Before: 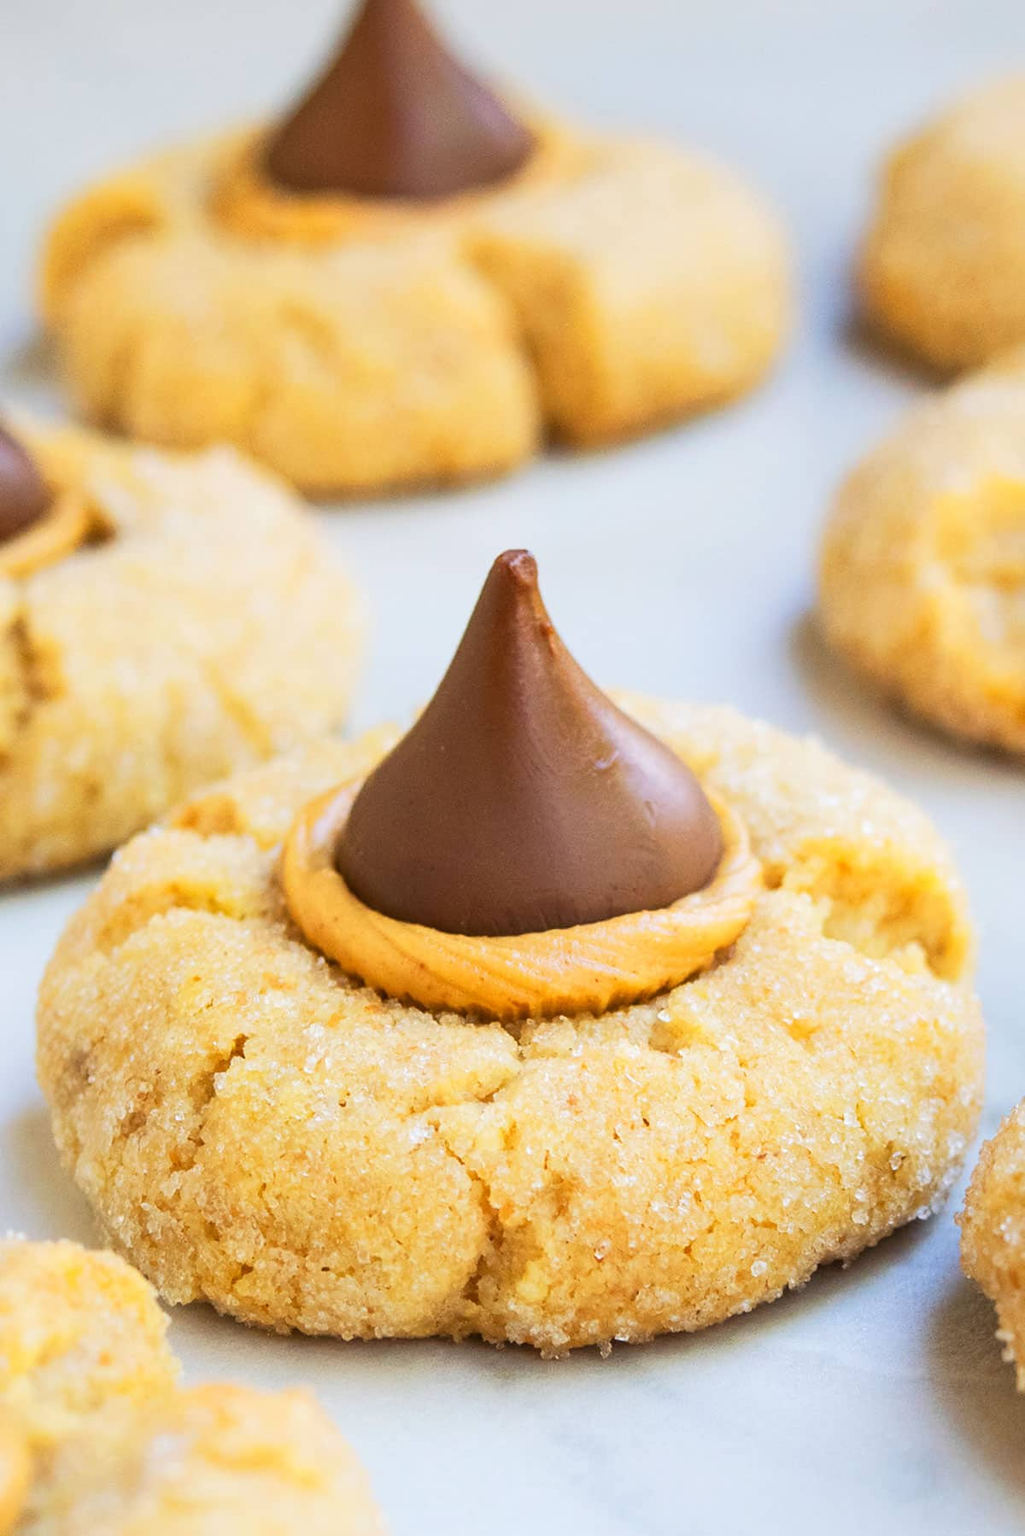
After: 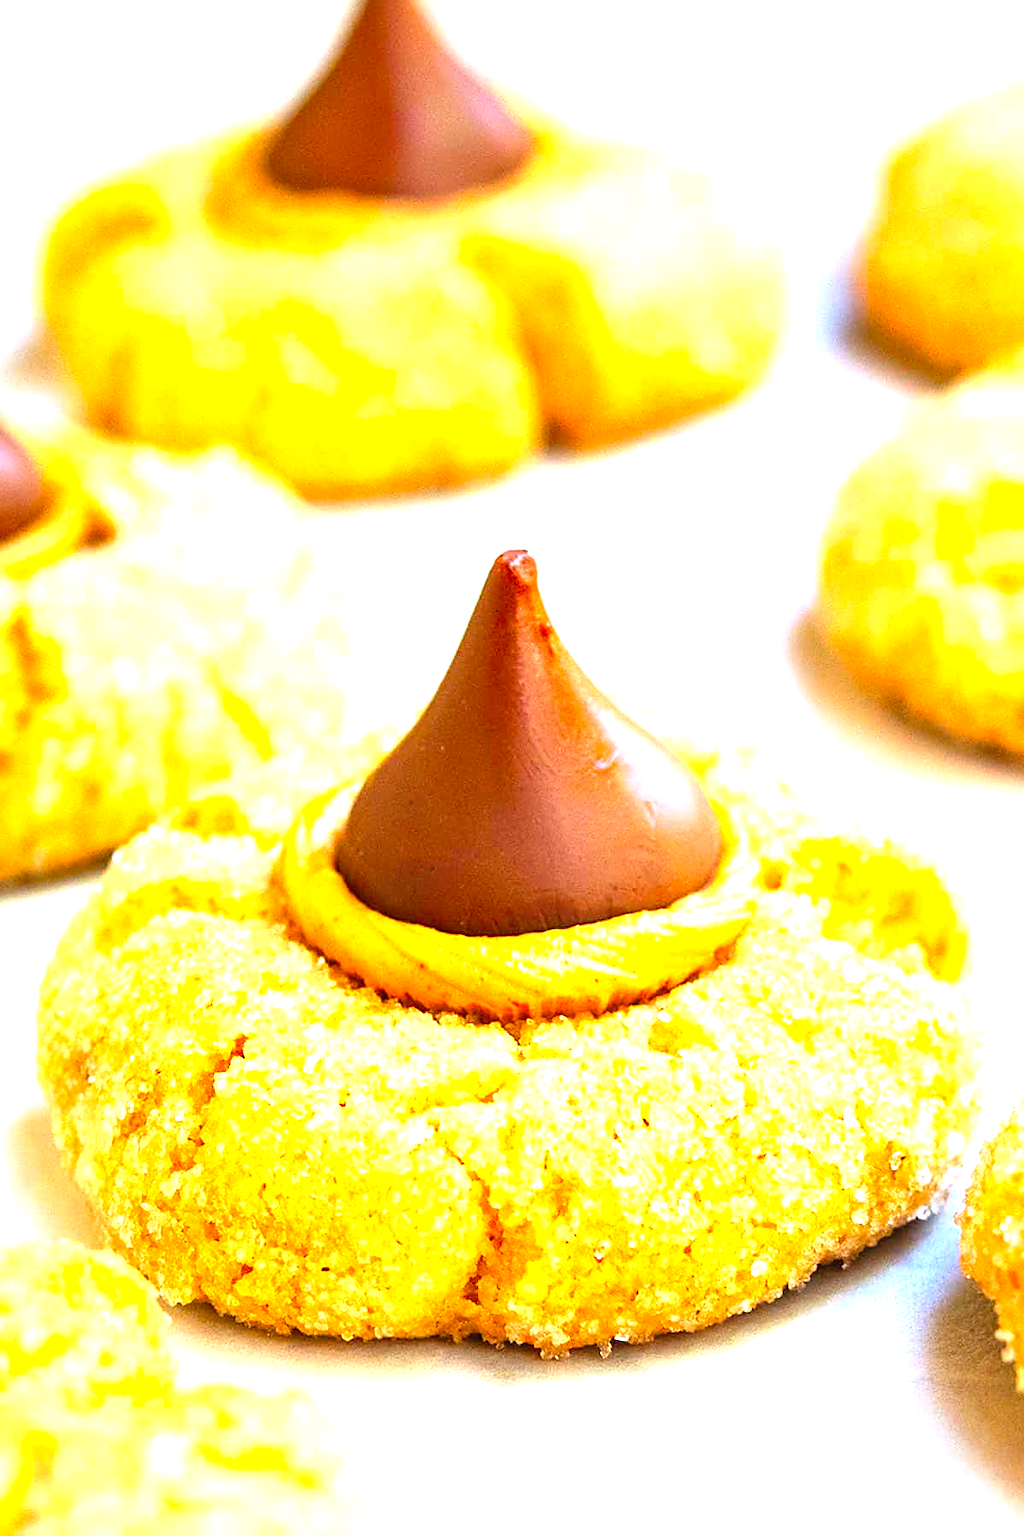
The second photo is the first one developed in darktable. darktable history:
tone curve: curves: ch0 [(0, 0) (0.003, 0.001) (0.011, 0.004) (0.025, 0.011) (0.044, 0.021) (0.069, 0.028) (0.1, 0.036) (0.136, 0.051) (0.177, 0.085) (0.224, 0.127) (0.277, 0.193) (0.335, 0.266) (0.399, 0.338) (0.468, 0.419) (0.543, 0.504) (0.623, 0.593) (0.709, 0.689) (0.801, 0.784) (0.898, 0.888) (1, 1)], preserve colors none
sharpen: on, module defaults
exposure: black level correction 0, exposure 1.2 EV, compensate highlight preservation false
color correction: highlights a* 5.38, highlights b* 5.3, shadows a* -4.26, shadows b* -5.11
contrast brightness saturation: saturation 0.5
